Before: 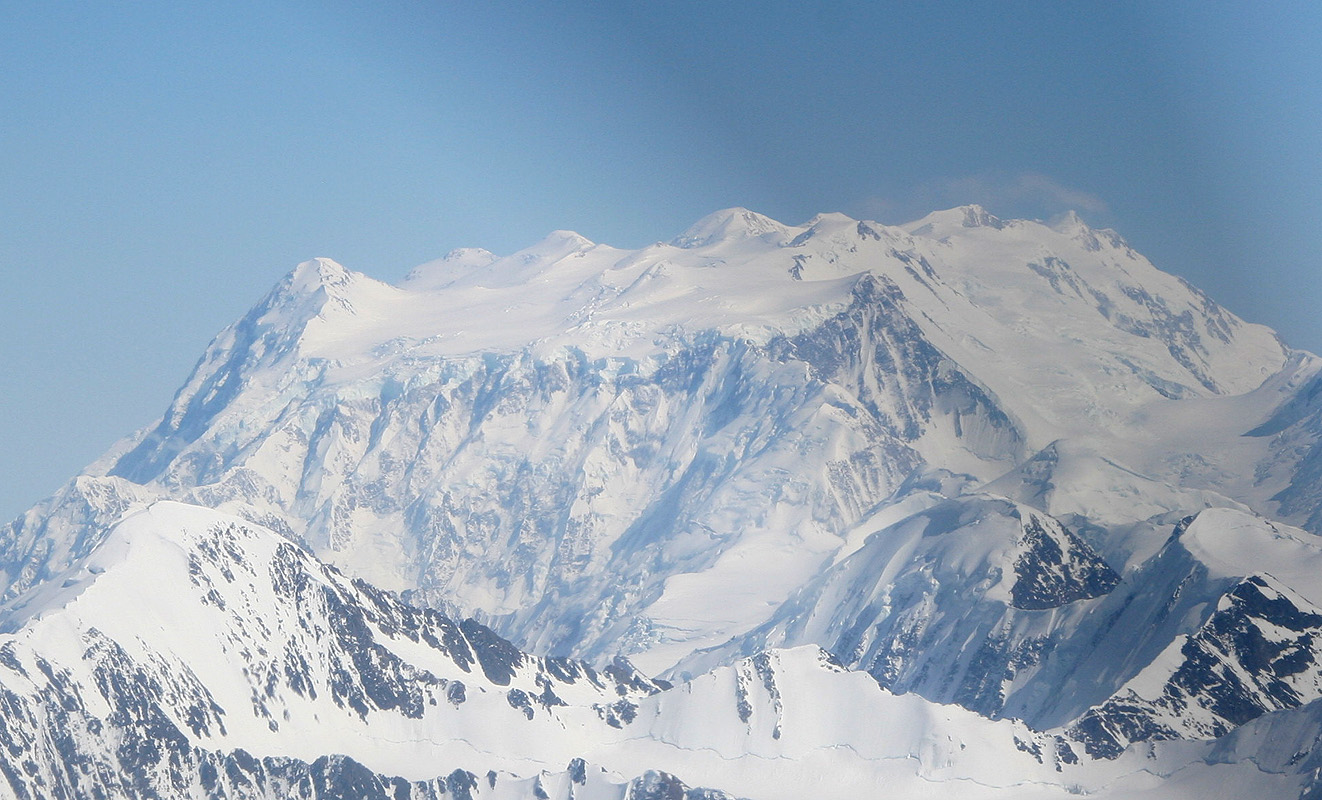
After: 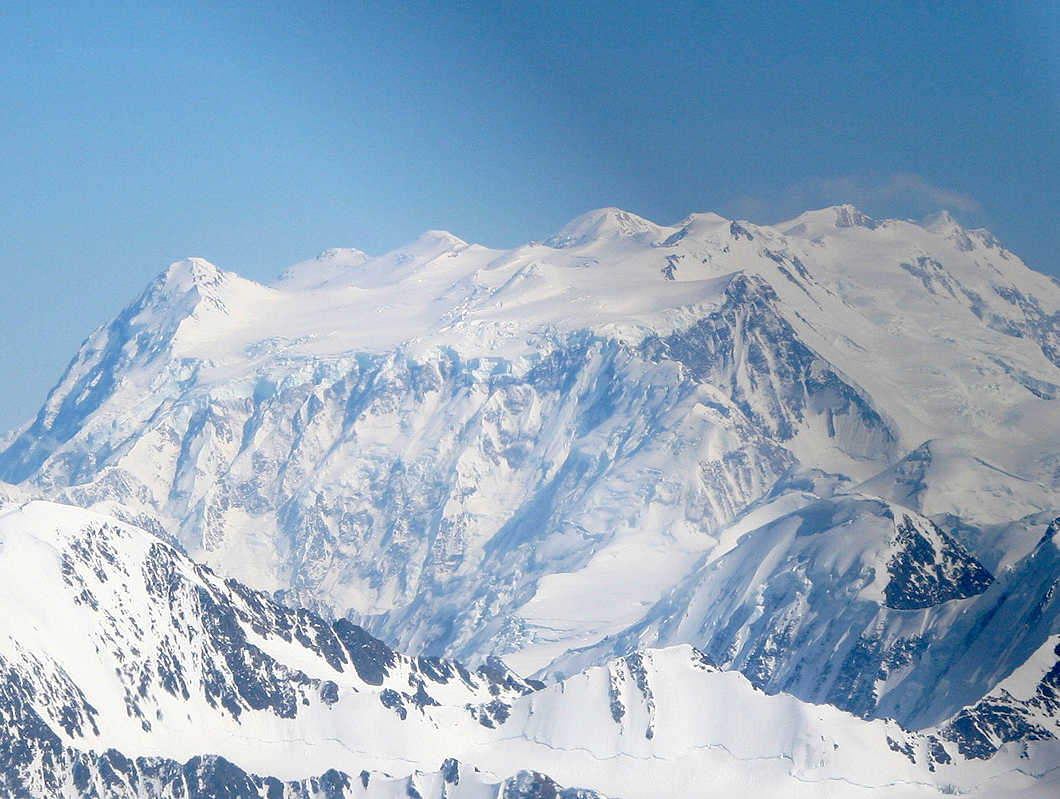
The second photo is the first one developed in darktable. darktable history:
haze removal: compatibility mode true, adaptive false
crop and rotate: left 9.619%, right 10.131%
exposure: black level correction 0.027, exposure 0.183 EV, compensate highlight preservation false
